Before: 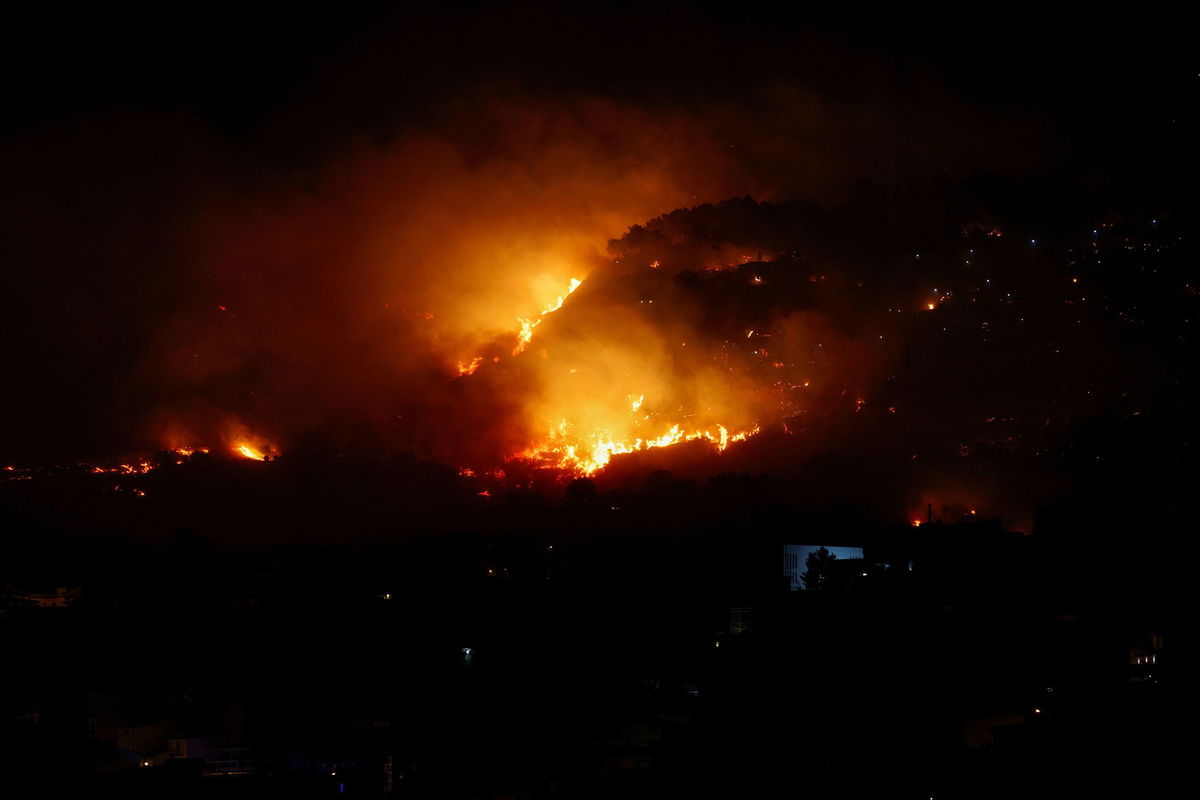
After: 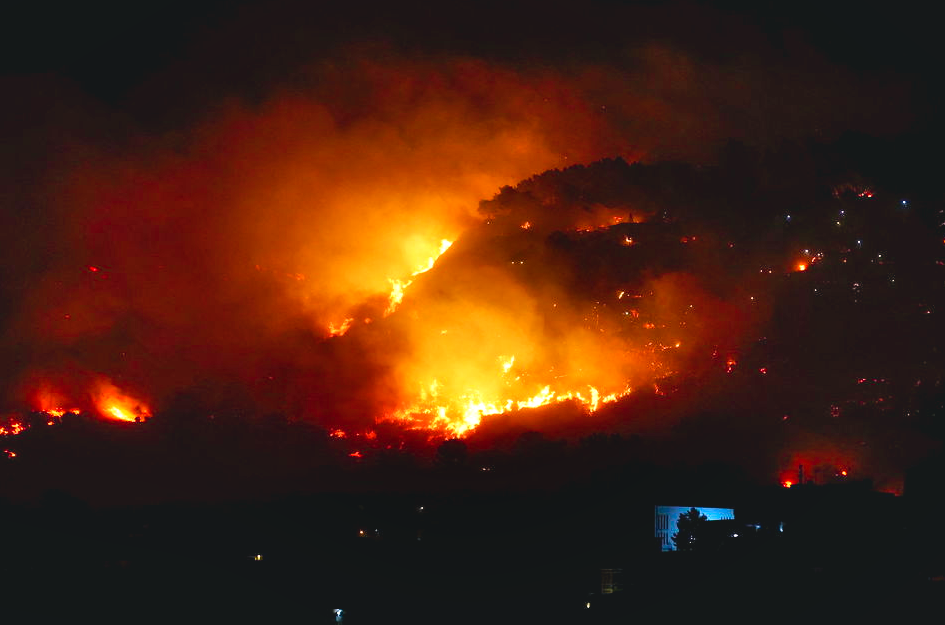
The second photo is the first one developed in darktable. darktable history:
shadows and highlights: soften with gaussian
color balance rgb: shadows lift › chroma 2%, shadows lift › hue 219.6°, power › hue 313.2°, highlights gain › chroma 3%, highlights gain › hue 75.6°, global offset › luminance 0.5%, perceptual saturation grading › global saturation 15.33%, perceptual saturation grading › highlights -19.33%, perceptual saturation grading › shadows 20%, global vibrance 20%
exposure: black level correction 0.001, exposure 0.5 EV, compensate exposure bias true, compensate highlight preservation false
crop and rotate: left 10.77%, top 5.1%, right 10.41%, bottom 16.76%
